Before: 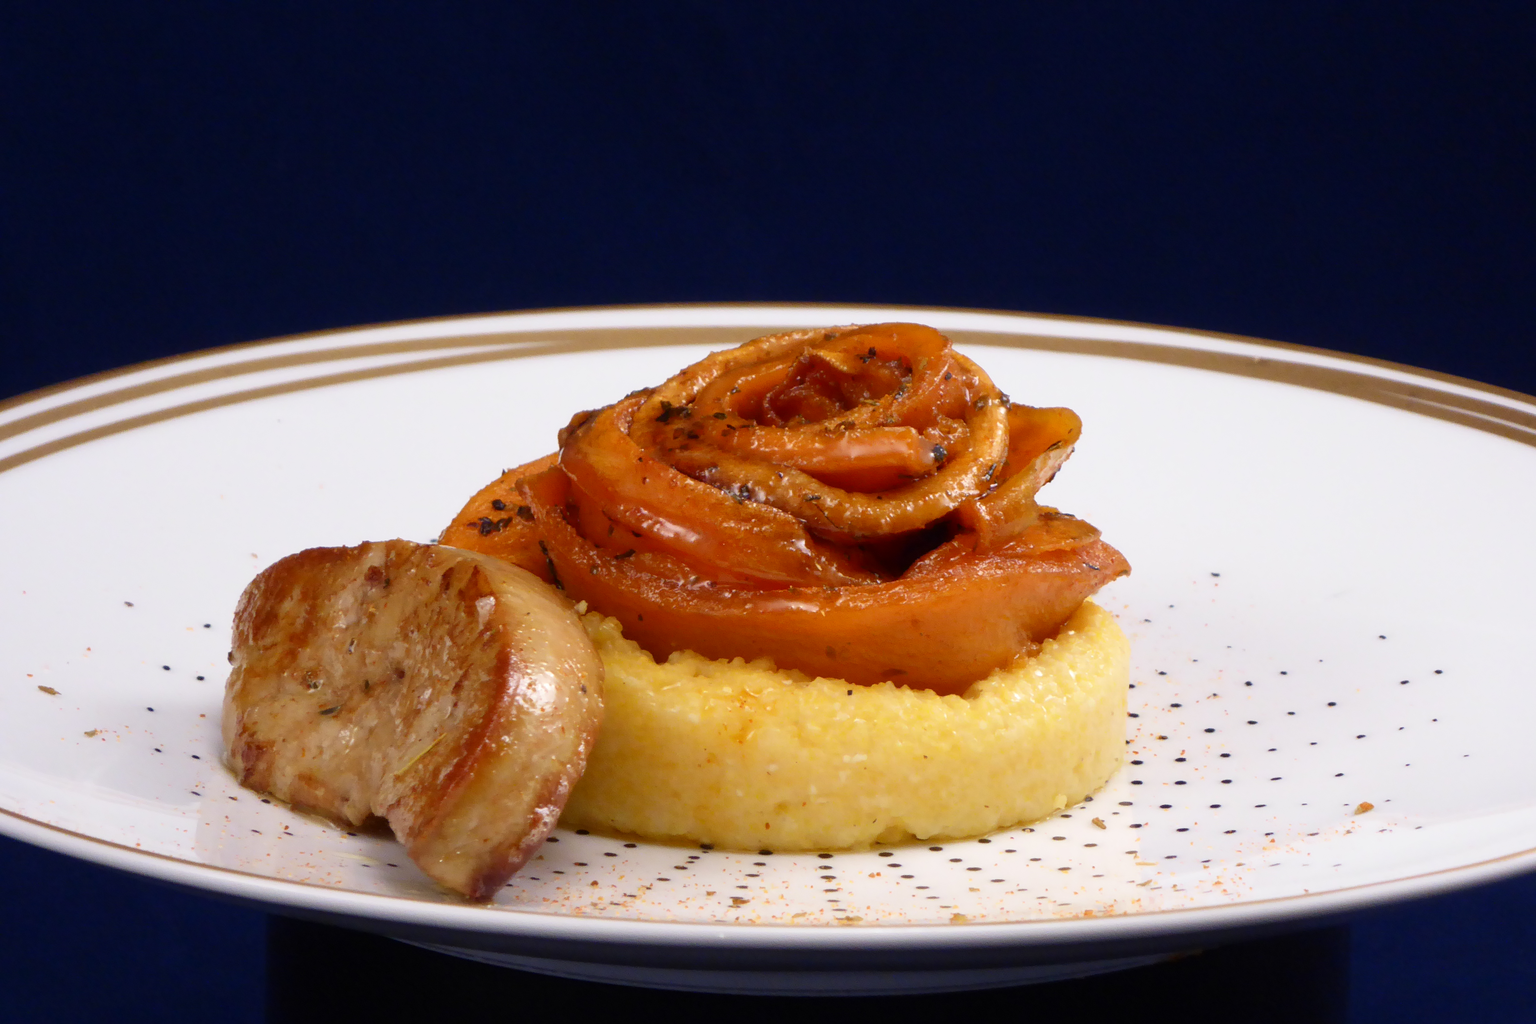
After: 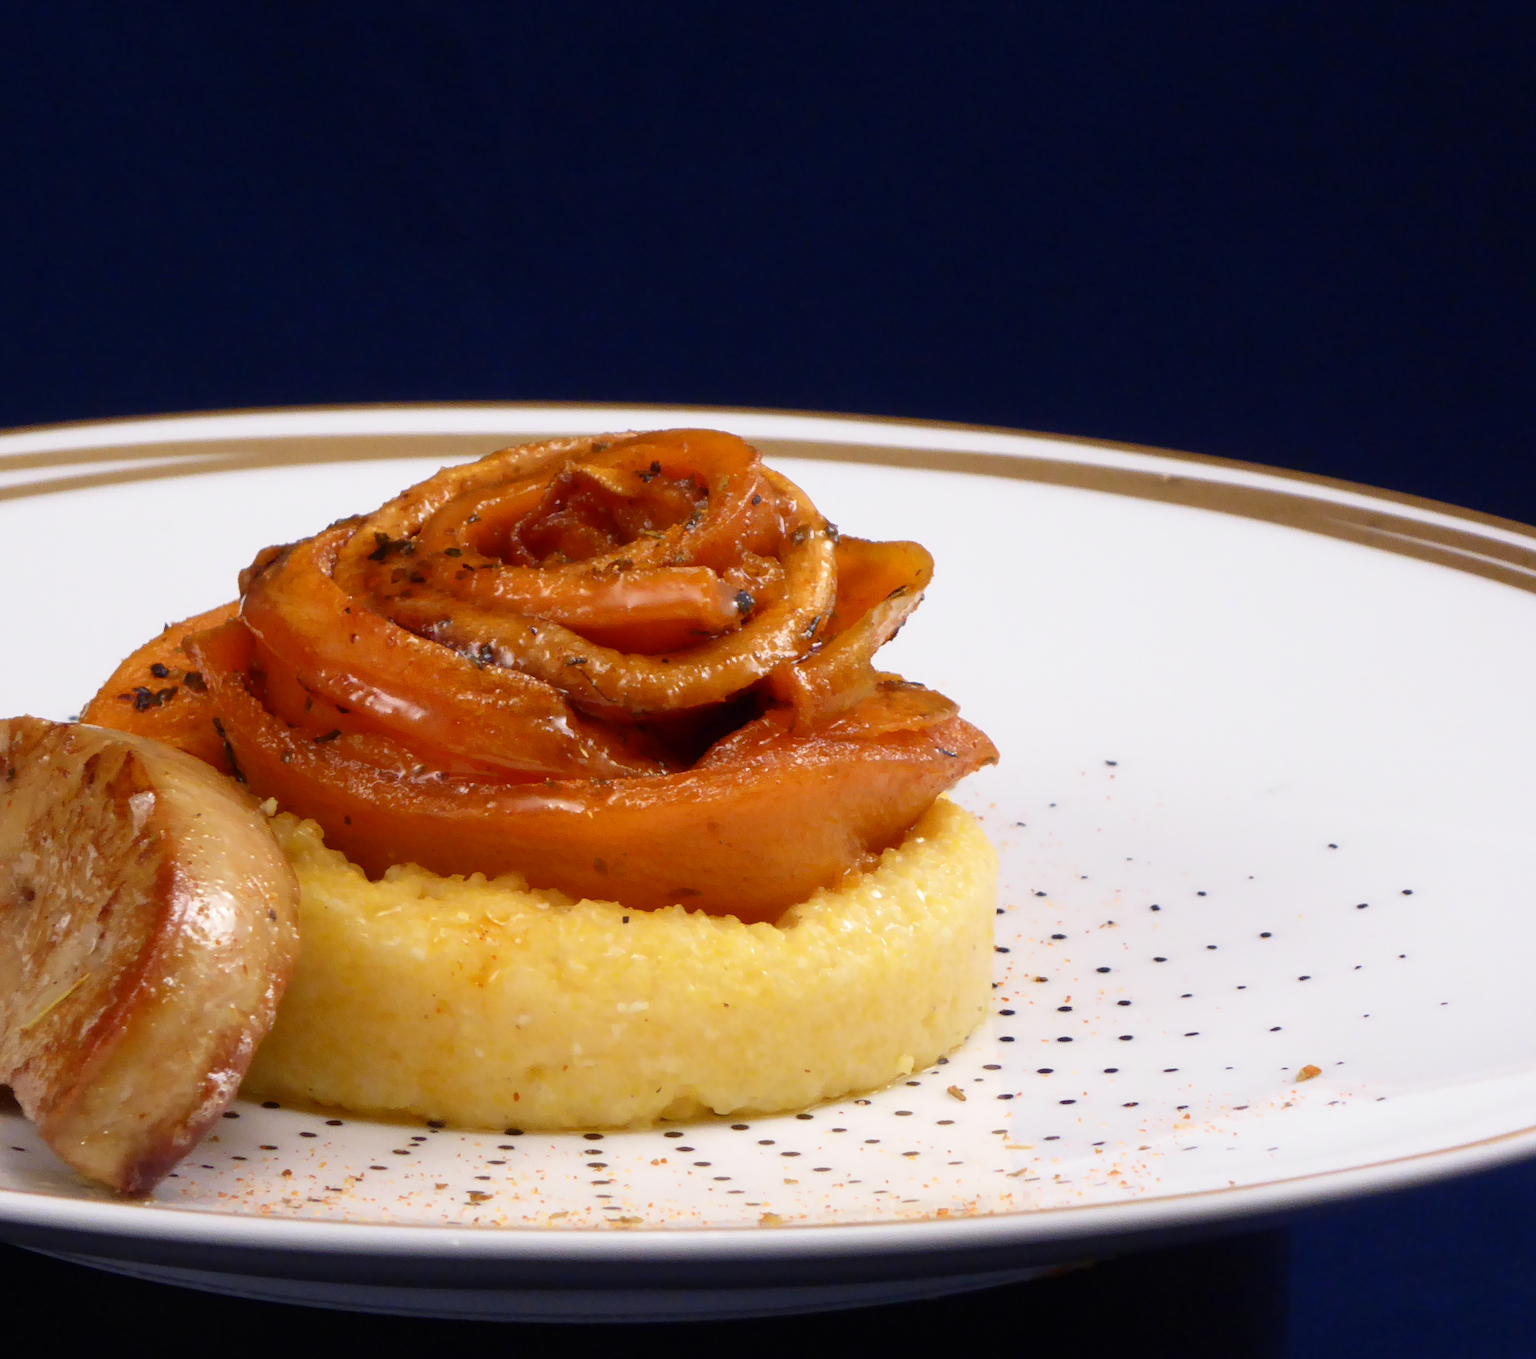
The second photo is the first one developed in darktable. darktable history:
crop and rotate: left 24.665%
